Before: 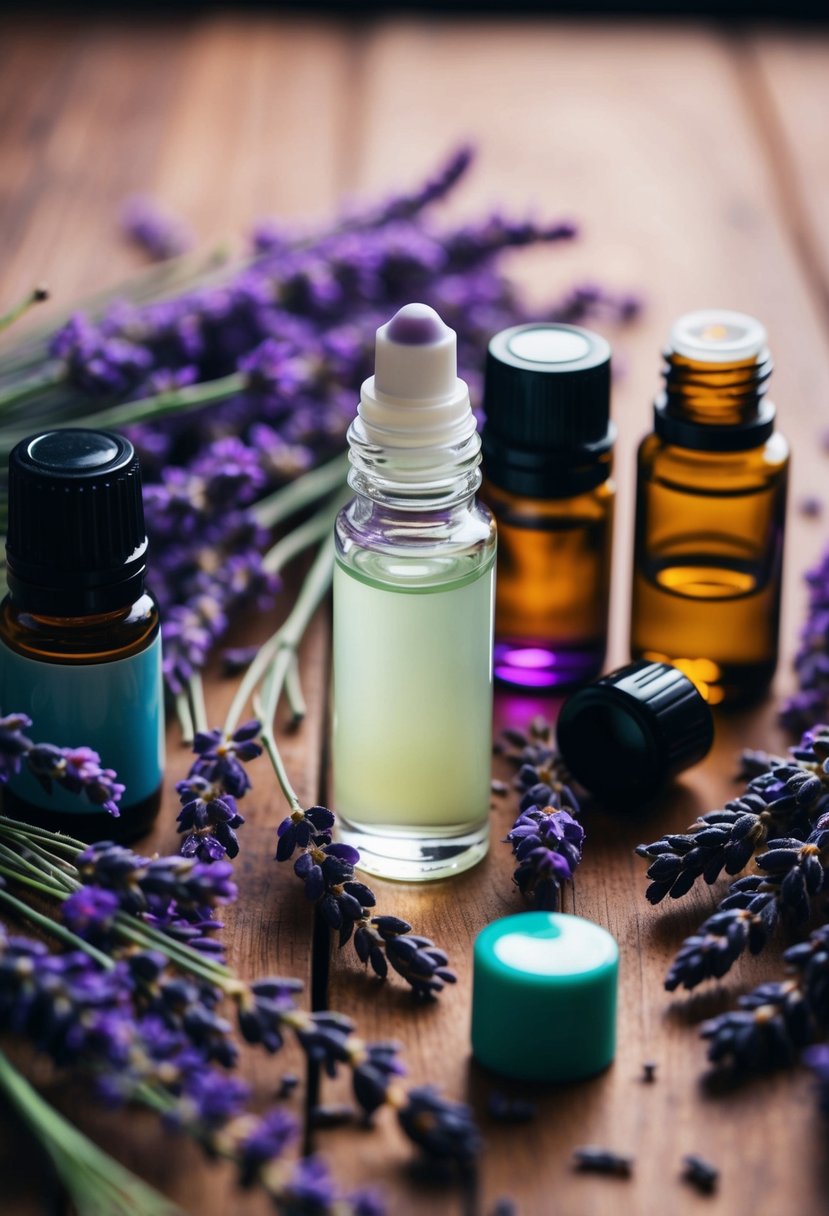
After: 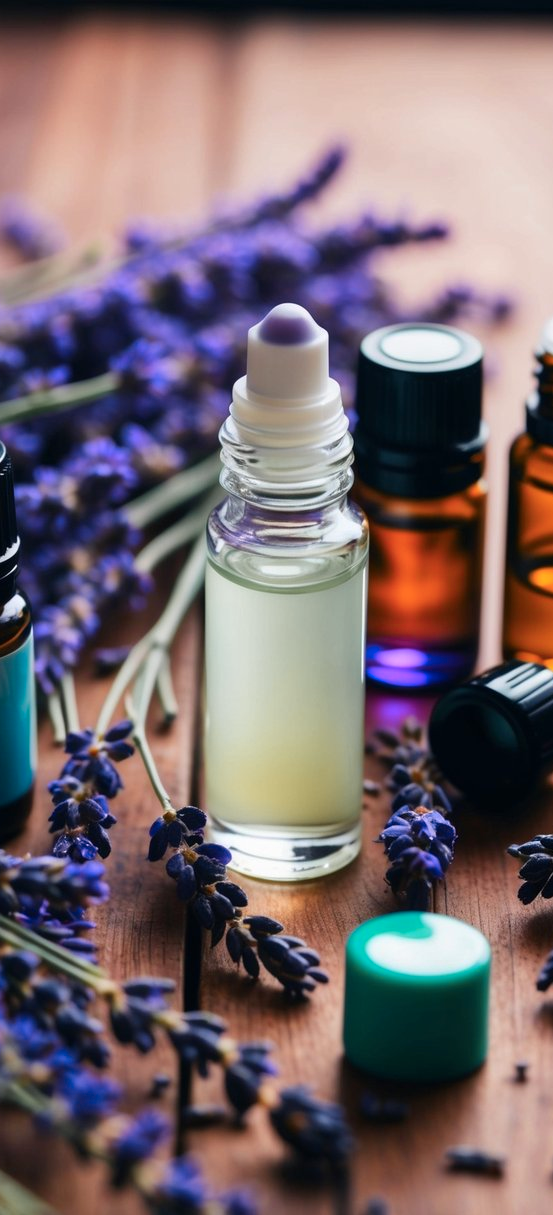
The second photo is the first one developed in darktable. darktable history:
crop and rotate: left 15.547%, right 17.716%
color zones: curves: ch1 [(0.263, 0.53) (0.376, 0.287) (0.487, 0.512) (0.748, 0.547) (1, 0.513)]; ch2 [(0.262, 0.45) (0.751, 0.477)]
